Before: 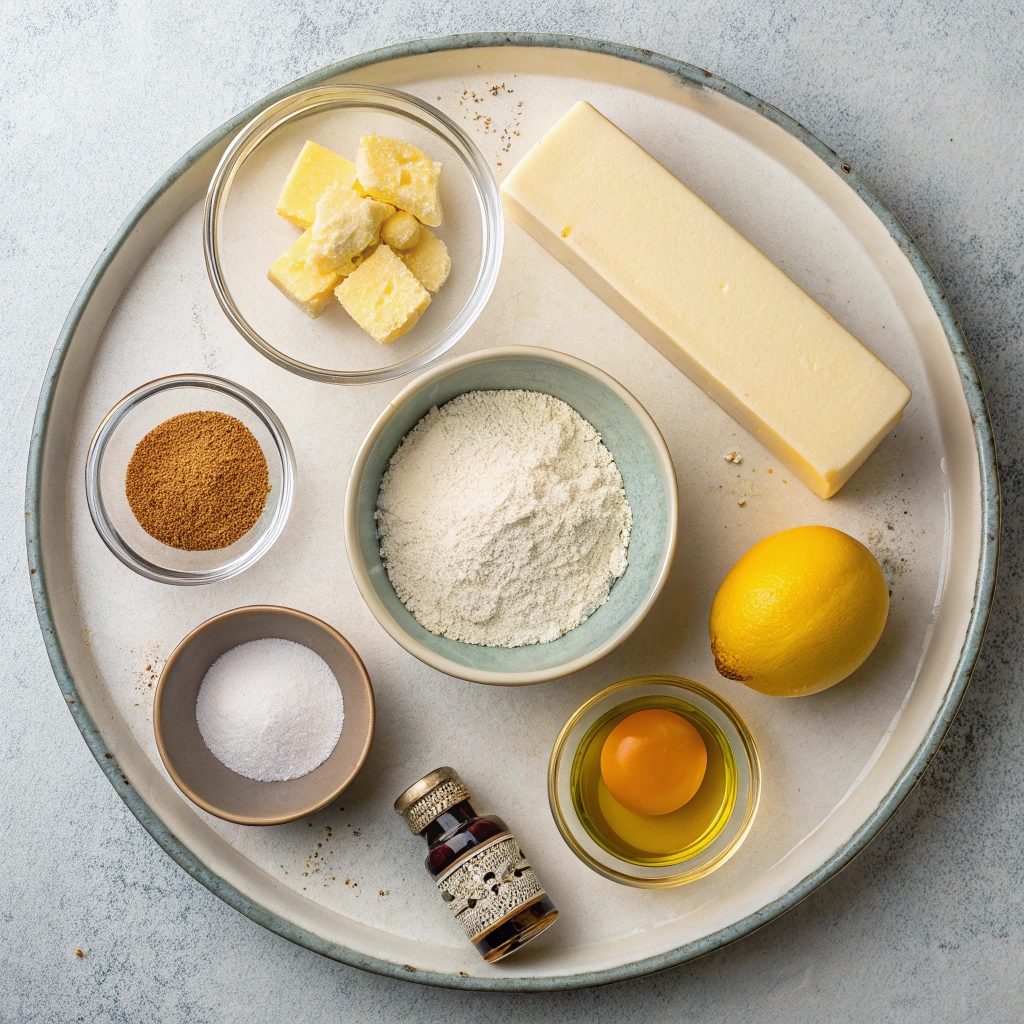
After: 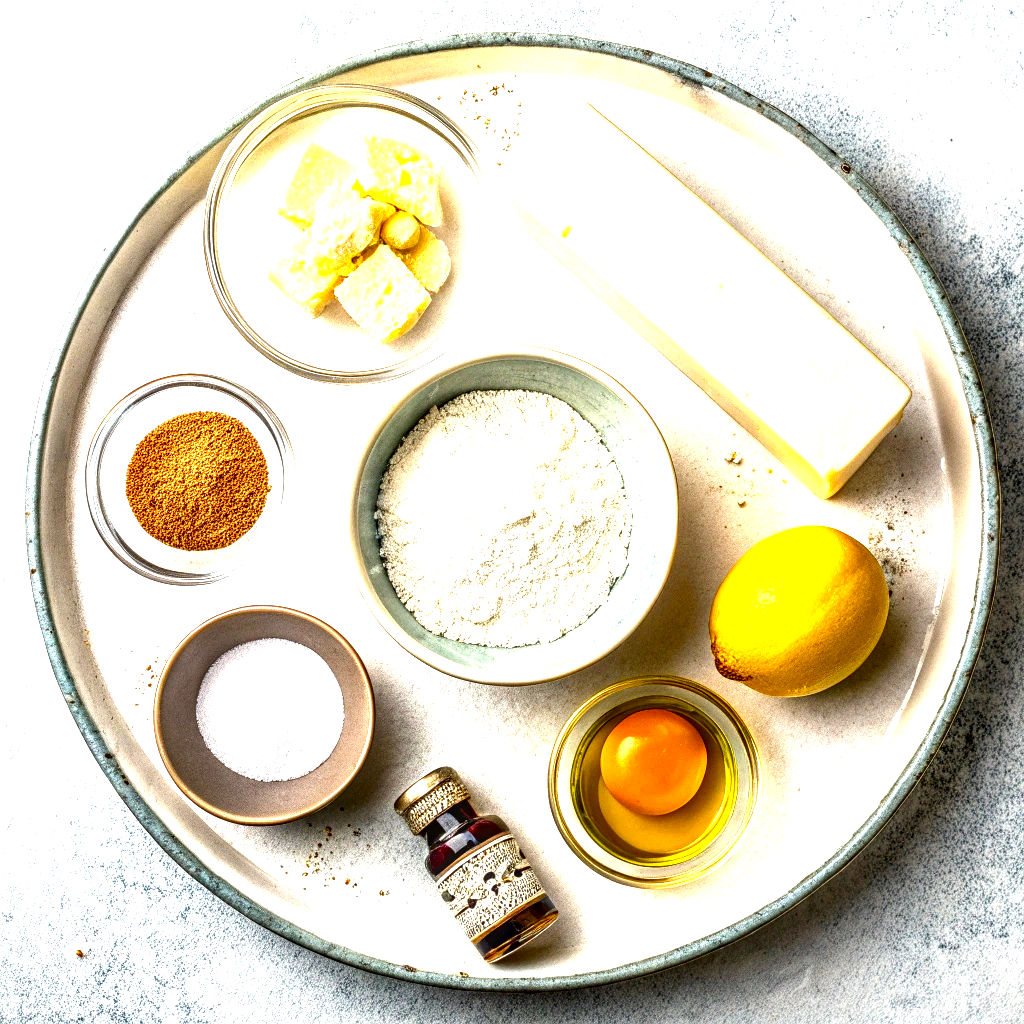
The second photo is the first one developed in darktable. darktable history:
contrast brightness saturation: contrast 0.097, brightness -0.257, saturation 0.136
exposure: exposure 0.691 EV, compensate highlight preservation false
levels: levels [0, 0.394, 0.787]
local contrast: detail 160%
